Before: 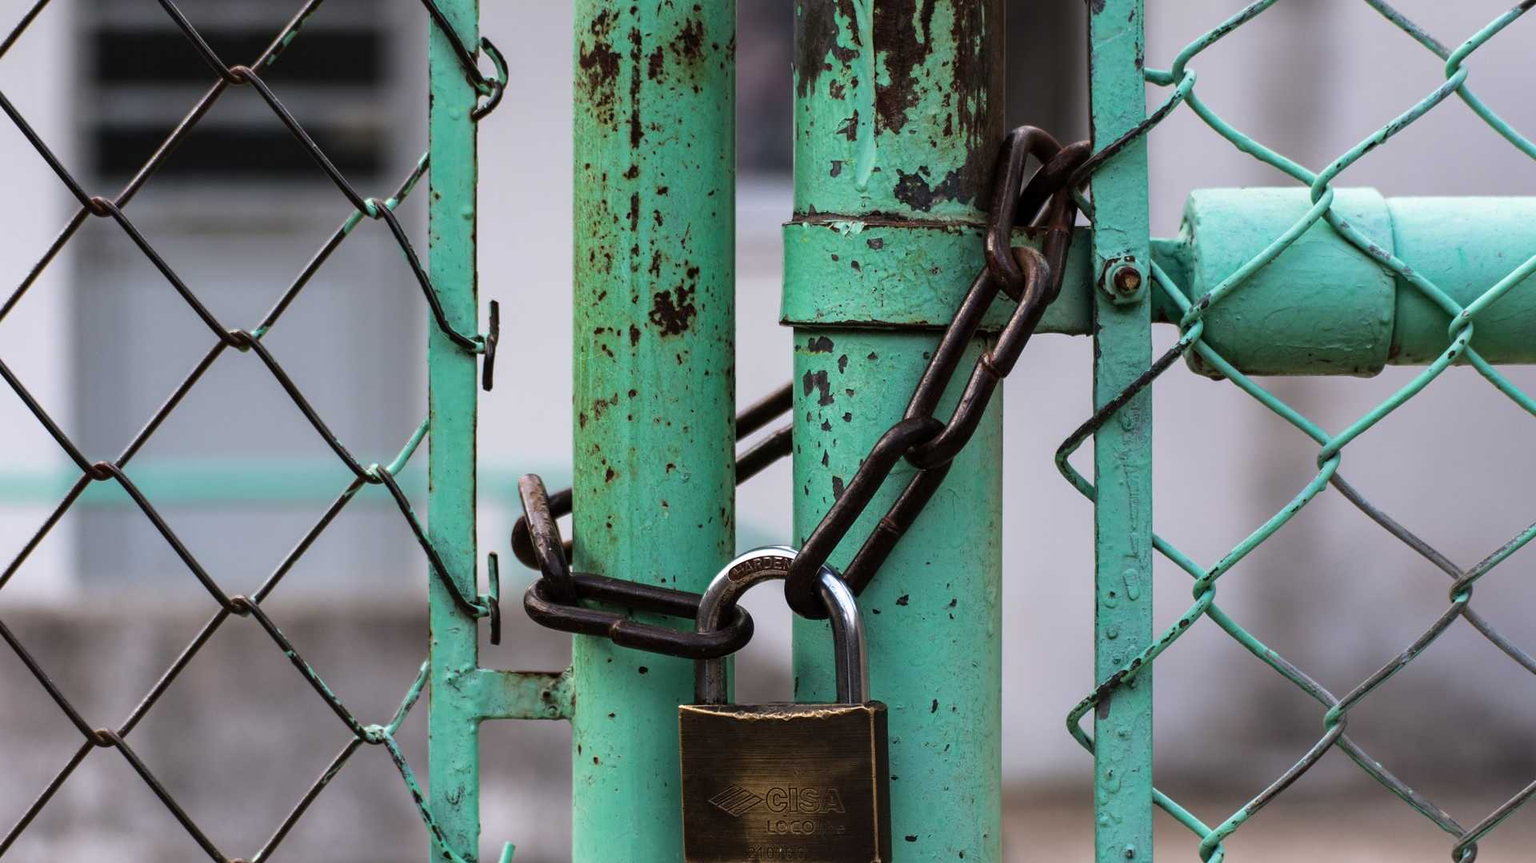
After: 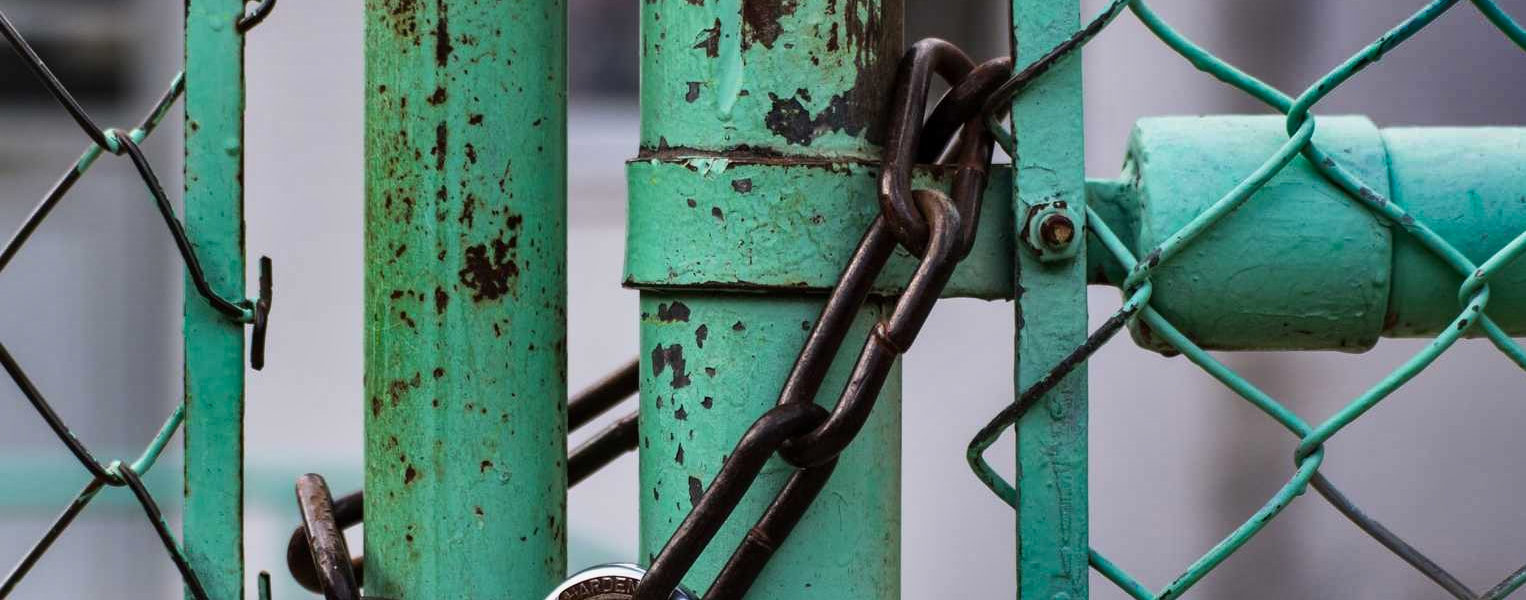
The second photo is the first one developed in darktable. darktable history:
shadows and highlights: radius 123.98, shadows 100, white point adjustment -3, highlights -100, highlights color adjustment 89.84%, soften with gaussian
crop: left 18.38%, top 11.092%, right 2.134%, bottom 33.217%
contrast brightness saturation: contrast 0.1, brightness 0.02, saturation 0.02
